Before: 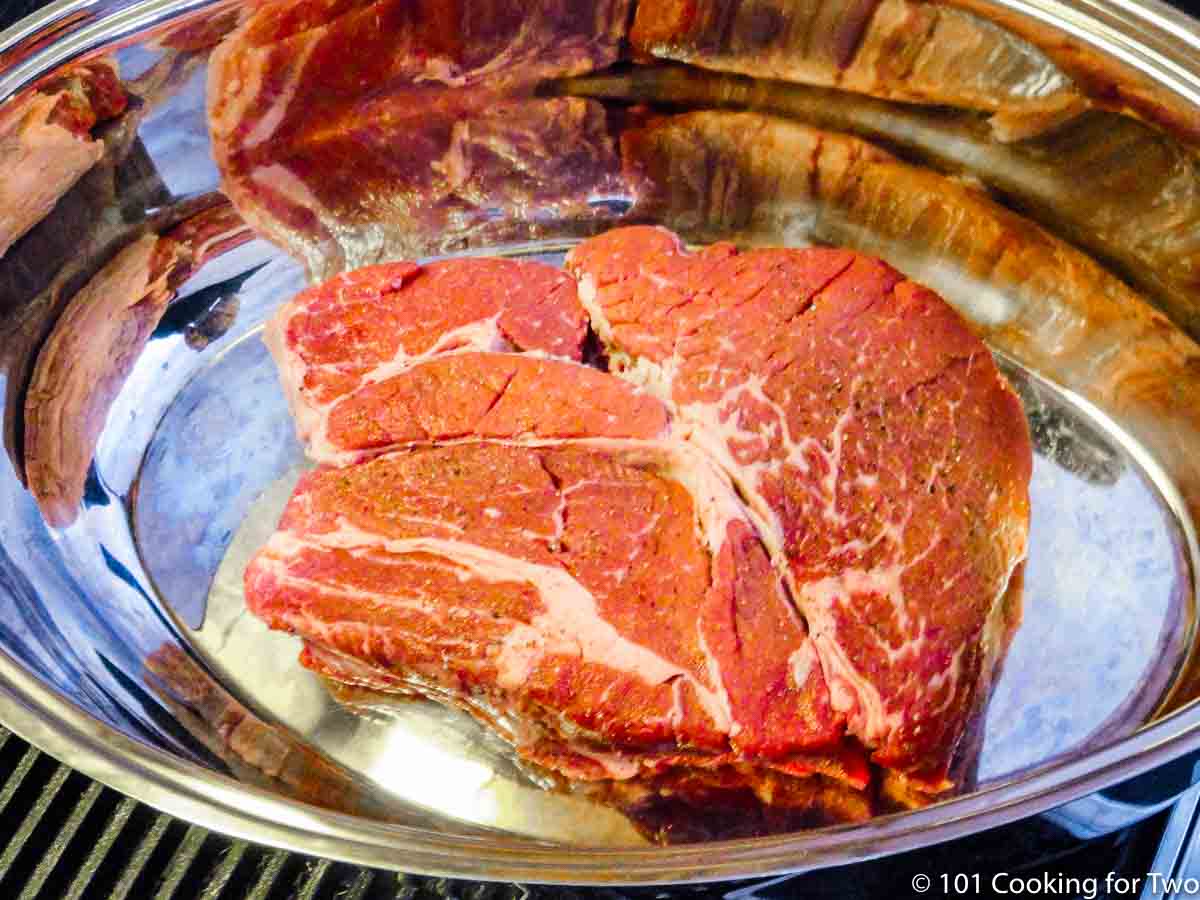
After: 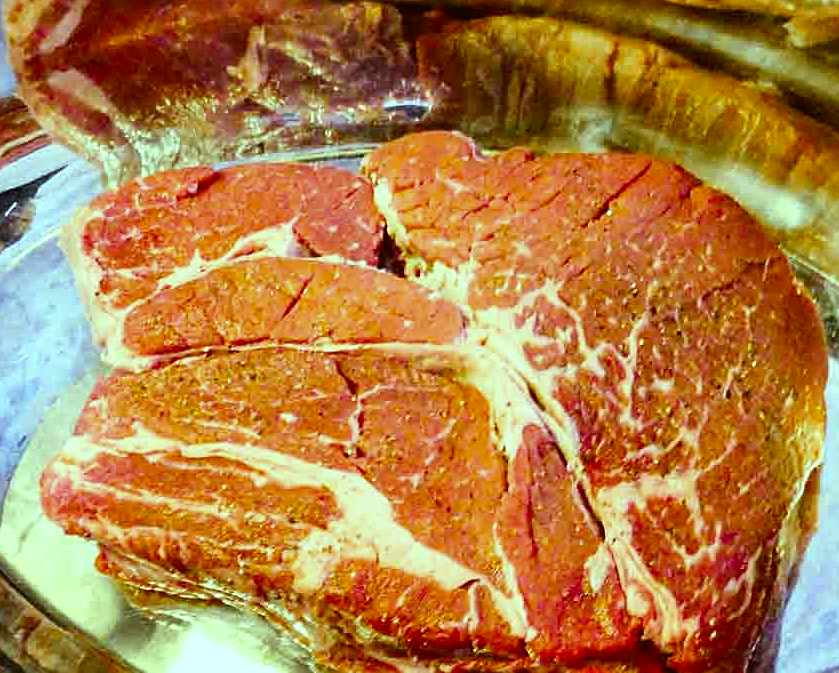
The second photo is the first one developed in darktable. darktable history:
color balance: mode lift, gamma, gain (sRGB), lift [0.997, 0.979, 1.021, 1.011], gamma [1, 1.084, 0.916, 0.998], gain [1, 0.87, 1.13, 1.101], contrast 4.55%, contrast fulcrum 38.24%, output saturation 104.09%
sharpen: on, module defaults
crop and rotate: left 17.046%, top 10.659%, right 12.989%, bottom 14.553%
white balance: red 0.986, blue 1.01
contrast brightness saturation: contrast 0.08, saturation 0.02
color correction: highlights a* -1.43, highlights b* 10.12, shadows a* 0.395, shadows b* 19.35
